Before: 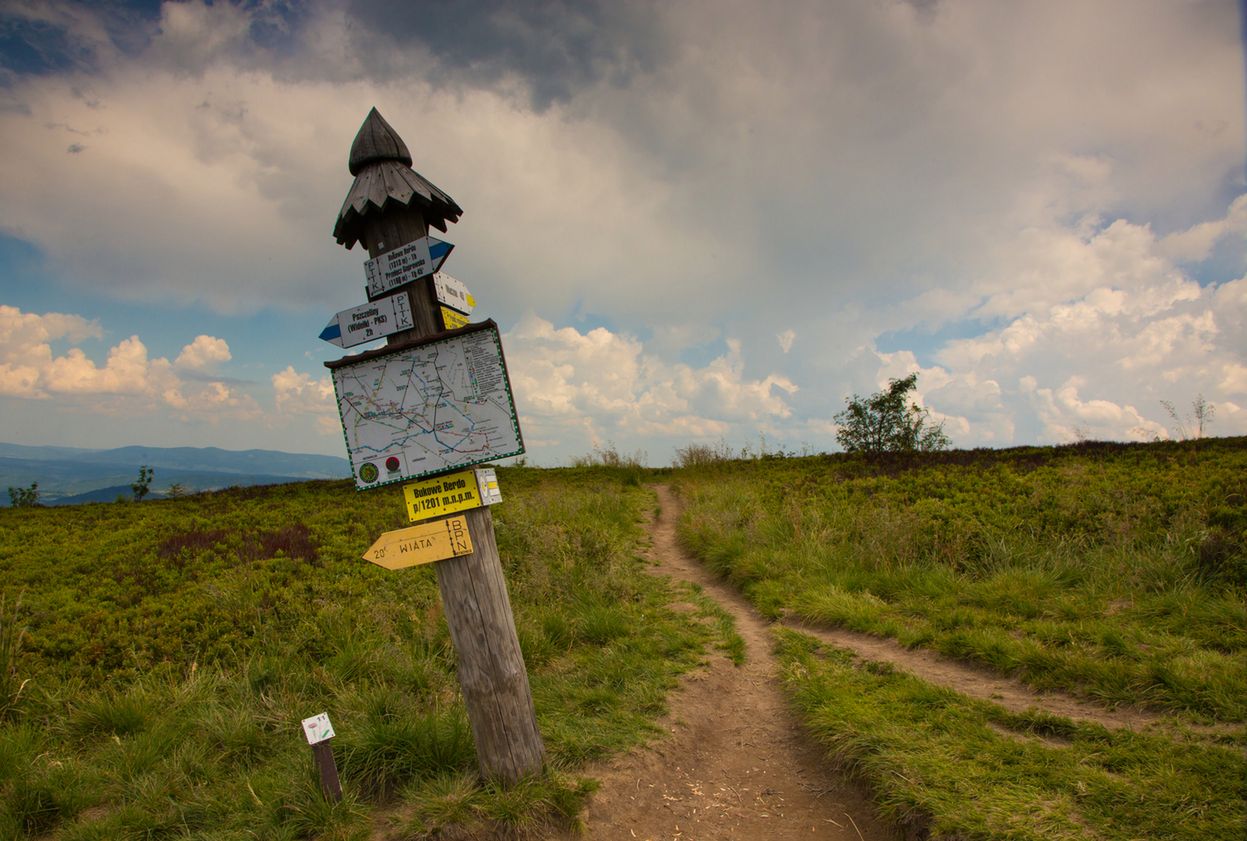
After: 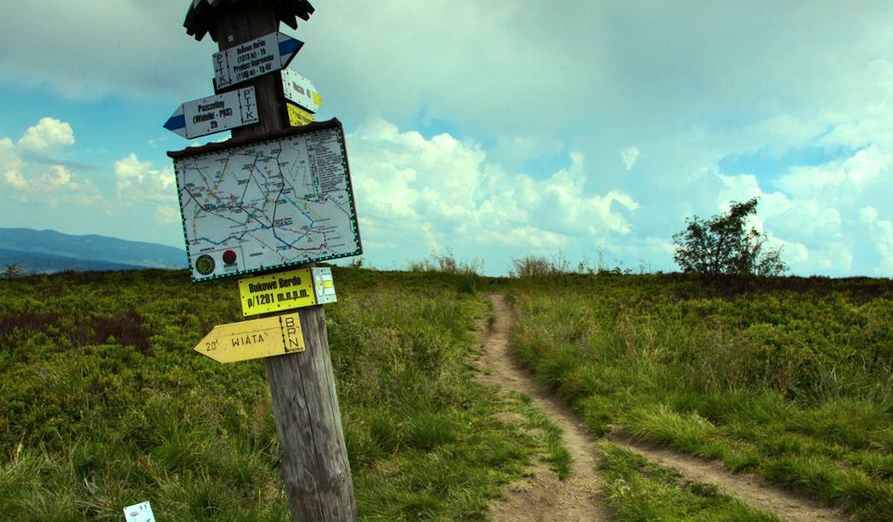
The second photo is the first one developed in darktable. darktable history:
color balance rgb: shadows lift › chroma 7.23%, shadows lift › hue 246.48°, highlights gain › chroma 5.38%, highlights gain › hue 196.93°, white fulcrum 1 EV
tone equalizer: -8 EV -0.75 EV, -7 EV -0.7 EV, -6 EV -0.6 EV, -5 EV -0.4 EV, -3 EV 0.4 EV, -2 EV 0.6 EV, -1 EV 0.7 EV, +0 EV 0.75 EV, edges refinement/feathering 500, mask exposure compensation -1.57 EV, preserve details no
crop and rotate: angle -3.37°, left 9.79%, top 20.73%, right 12.42%, bottom 11.82%
